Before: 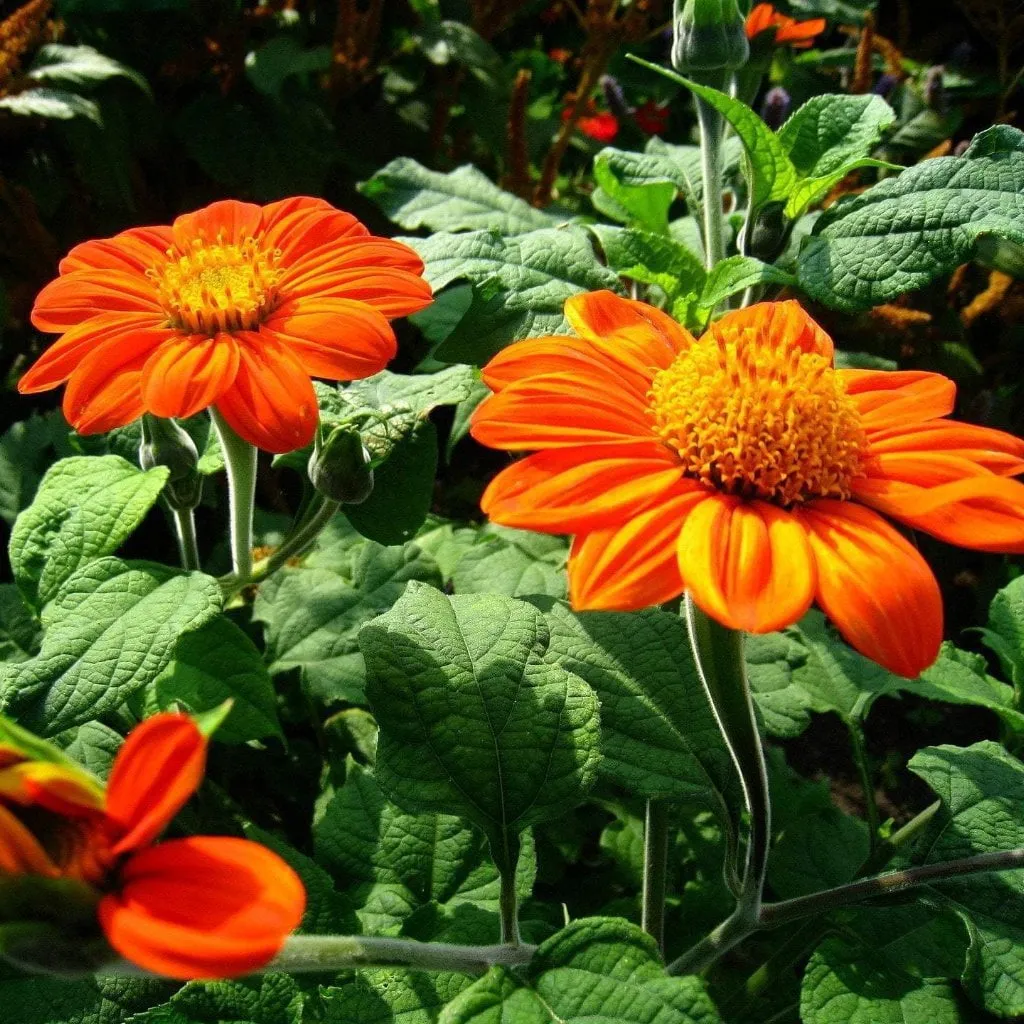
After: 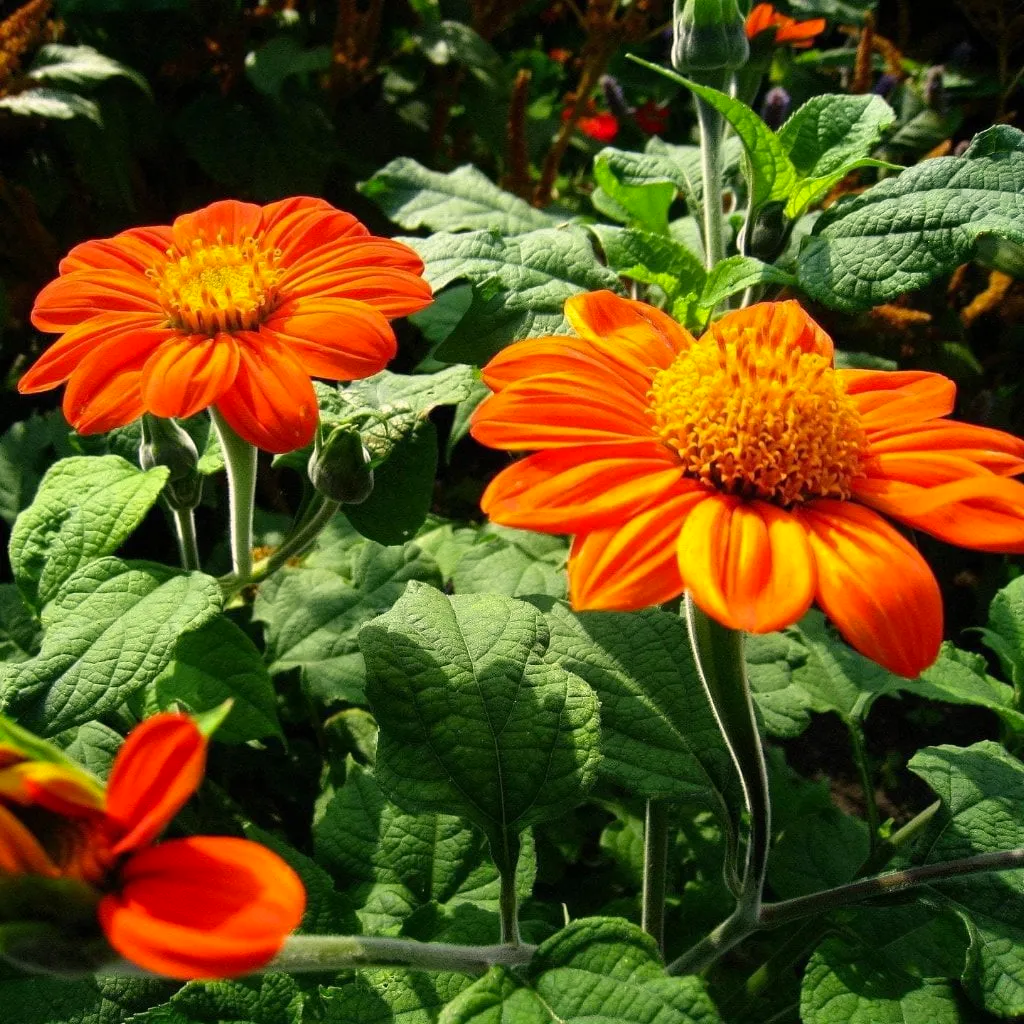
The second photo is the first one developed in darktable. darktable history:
color correction: highlights a* 3.89, highlights b* 5.1
